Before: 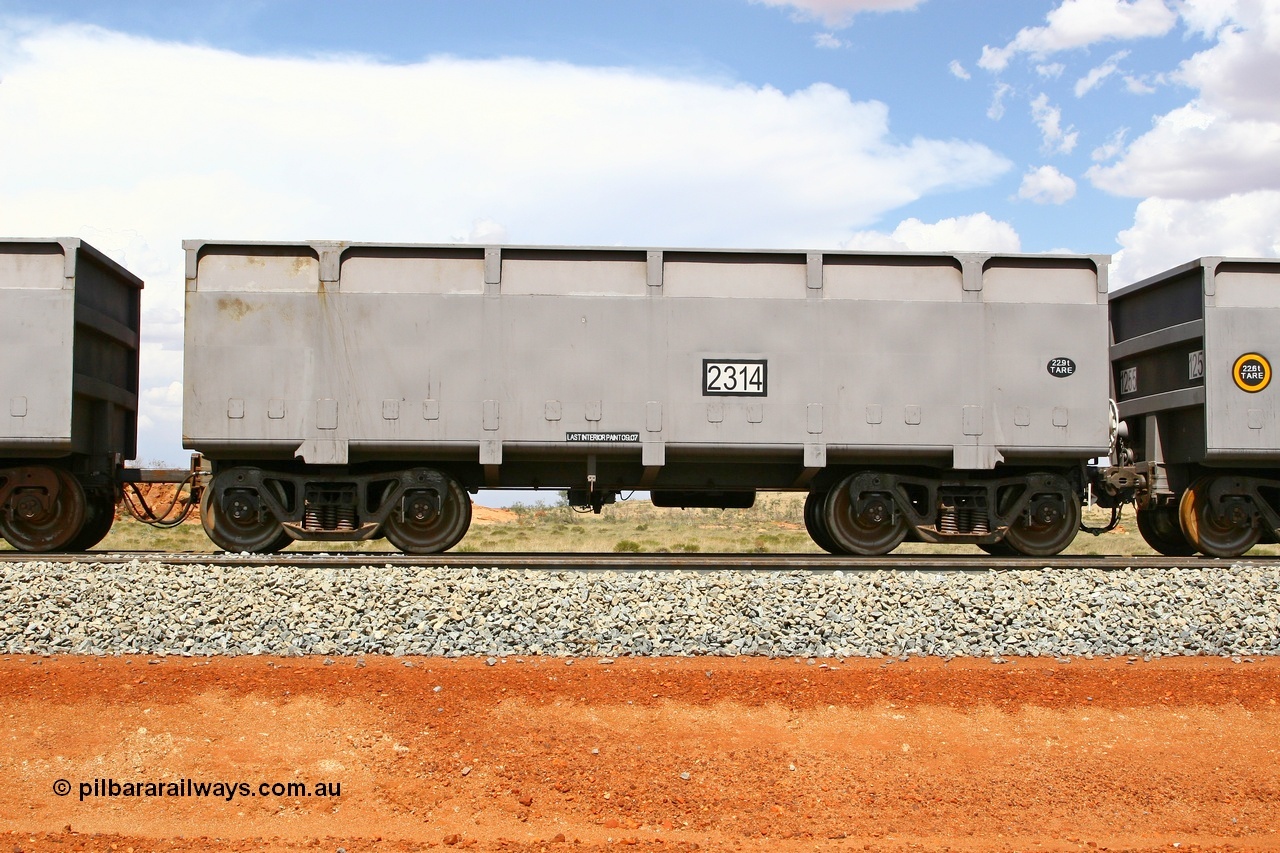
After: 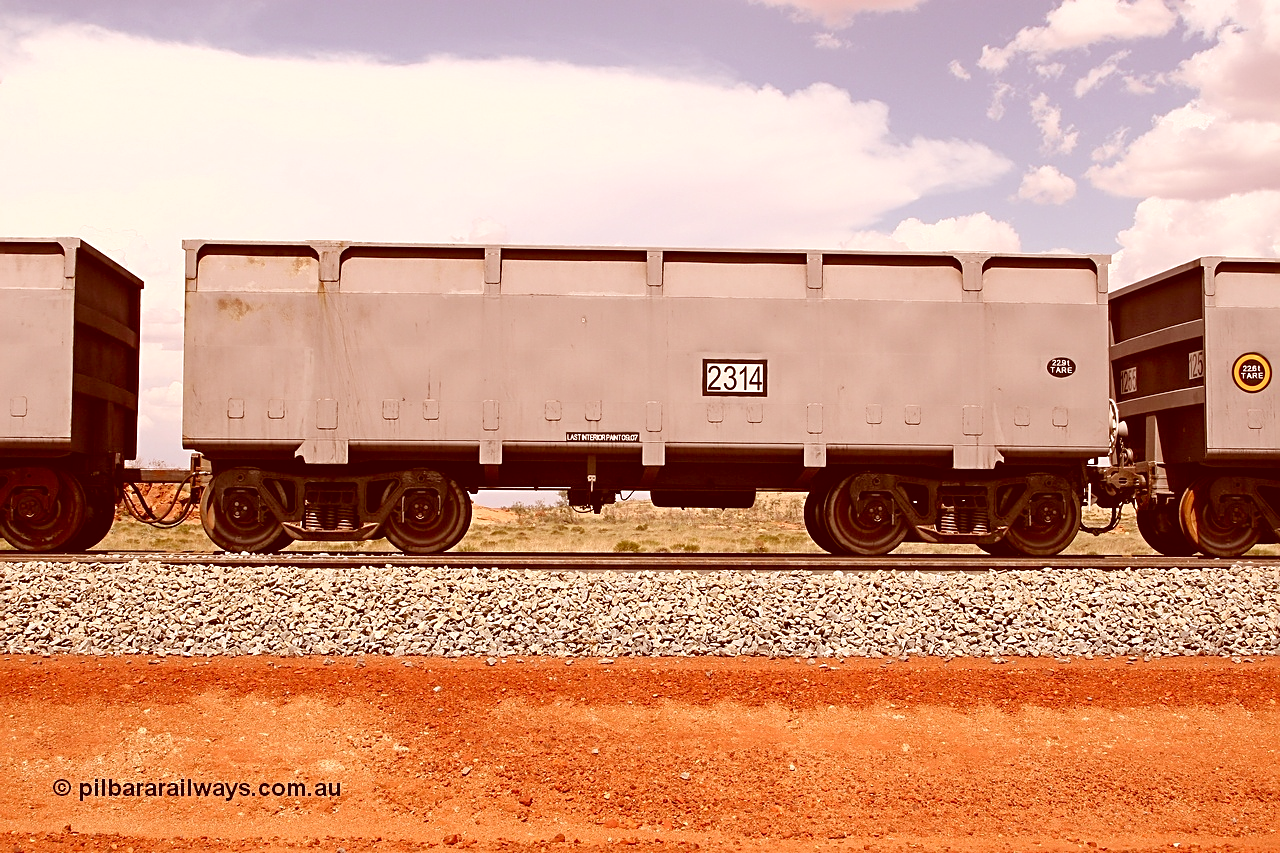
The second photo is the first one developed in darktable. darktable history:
color correction: highlights a* 9.03, highlights b* 8.71, shadows a* 40, shadows b* 40, saturation 0.8
tone equalizer: on, module defaults
sharpen: on, module defaults
